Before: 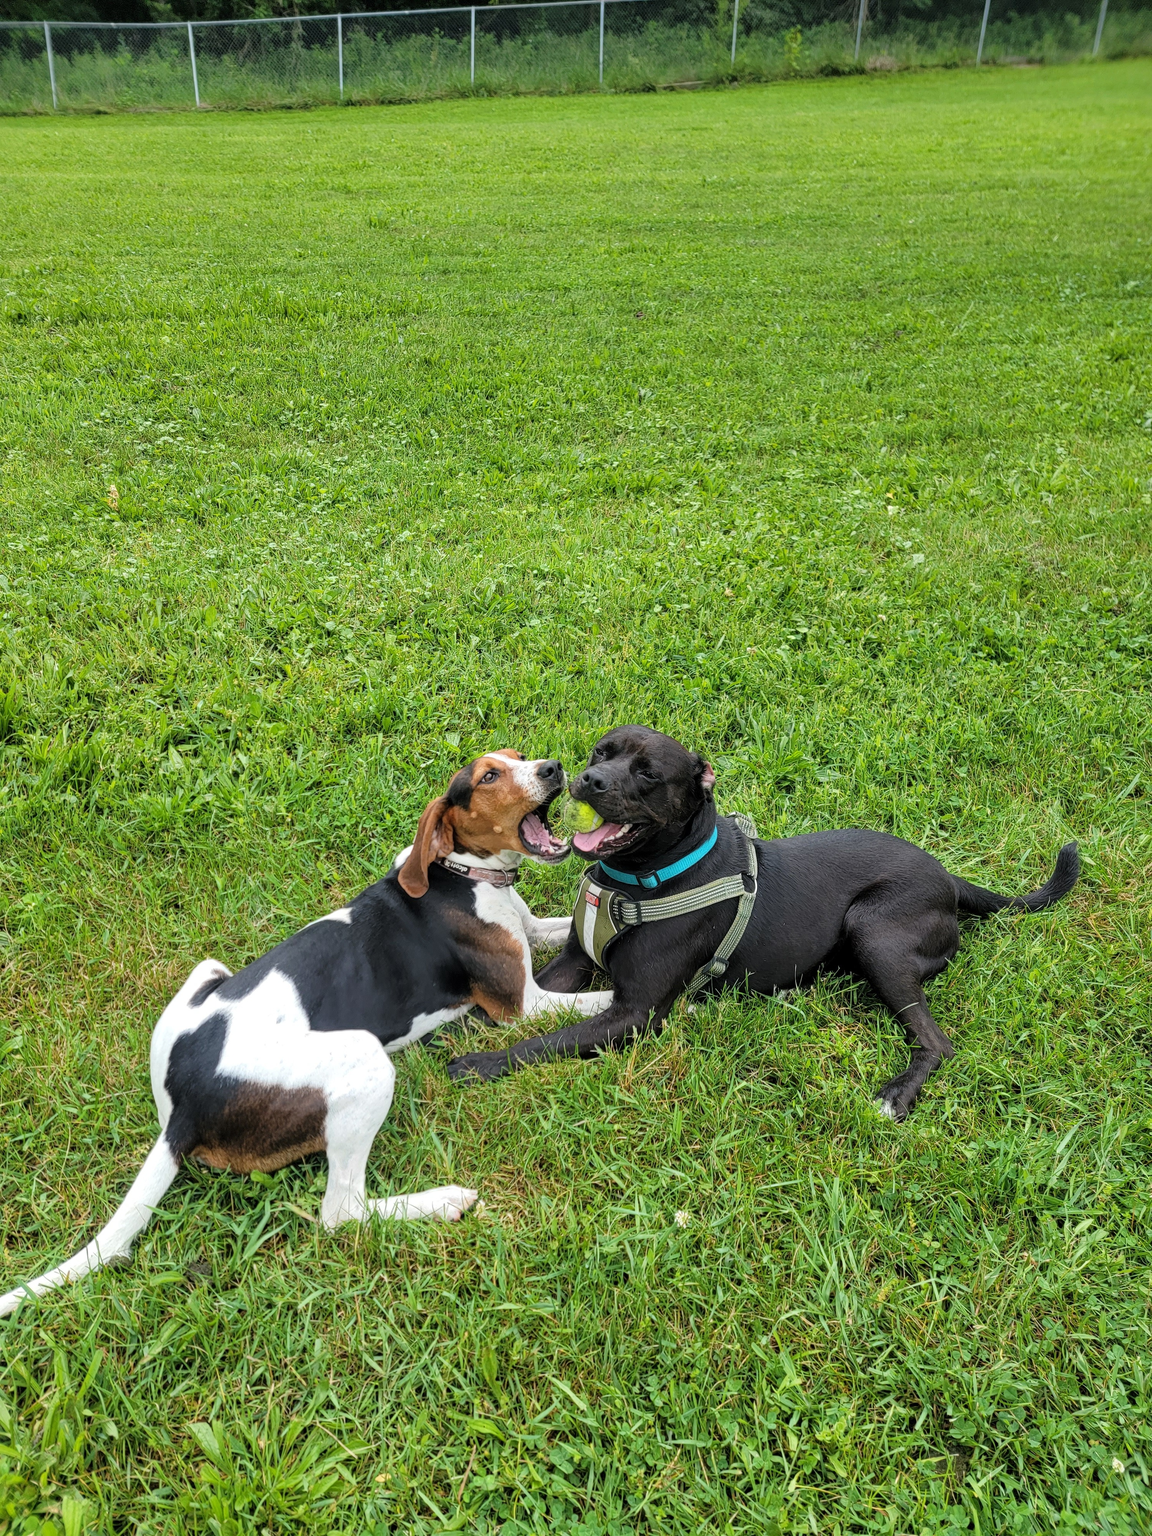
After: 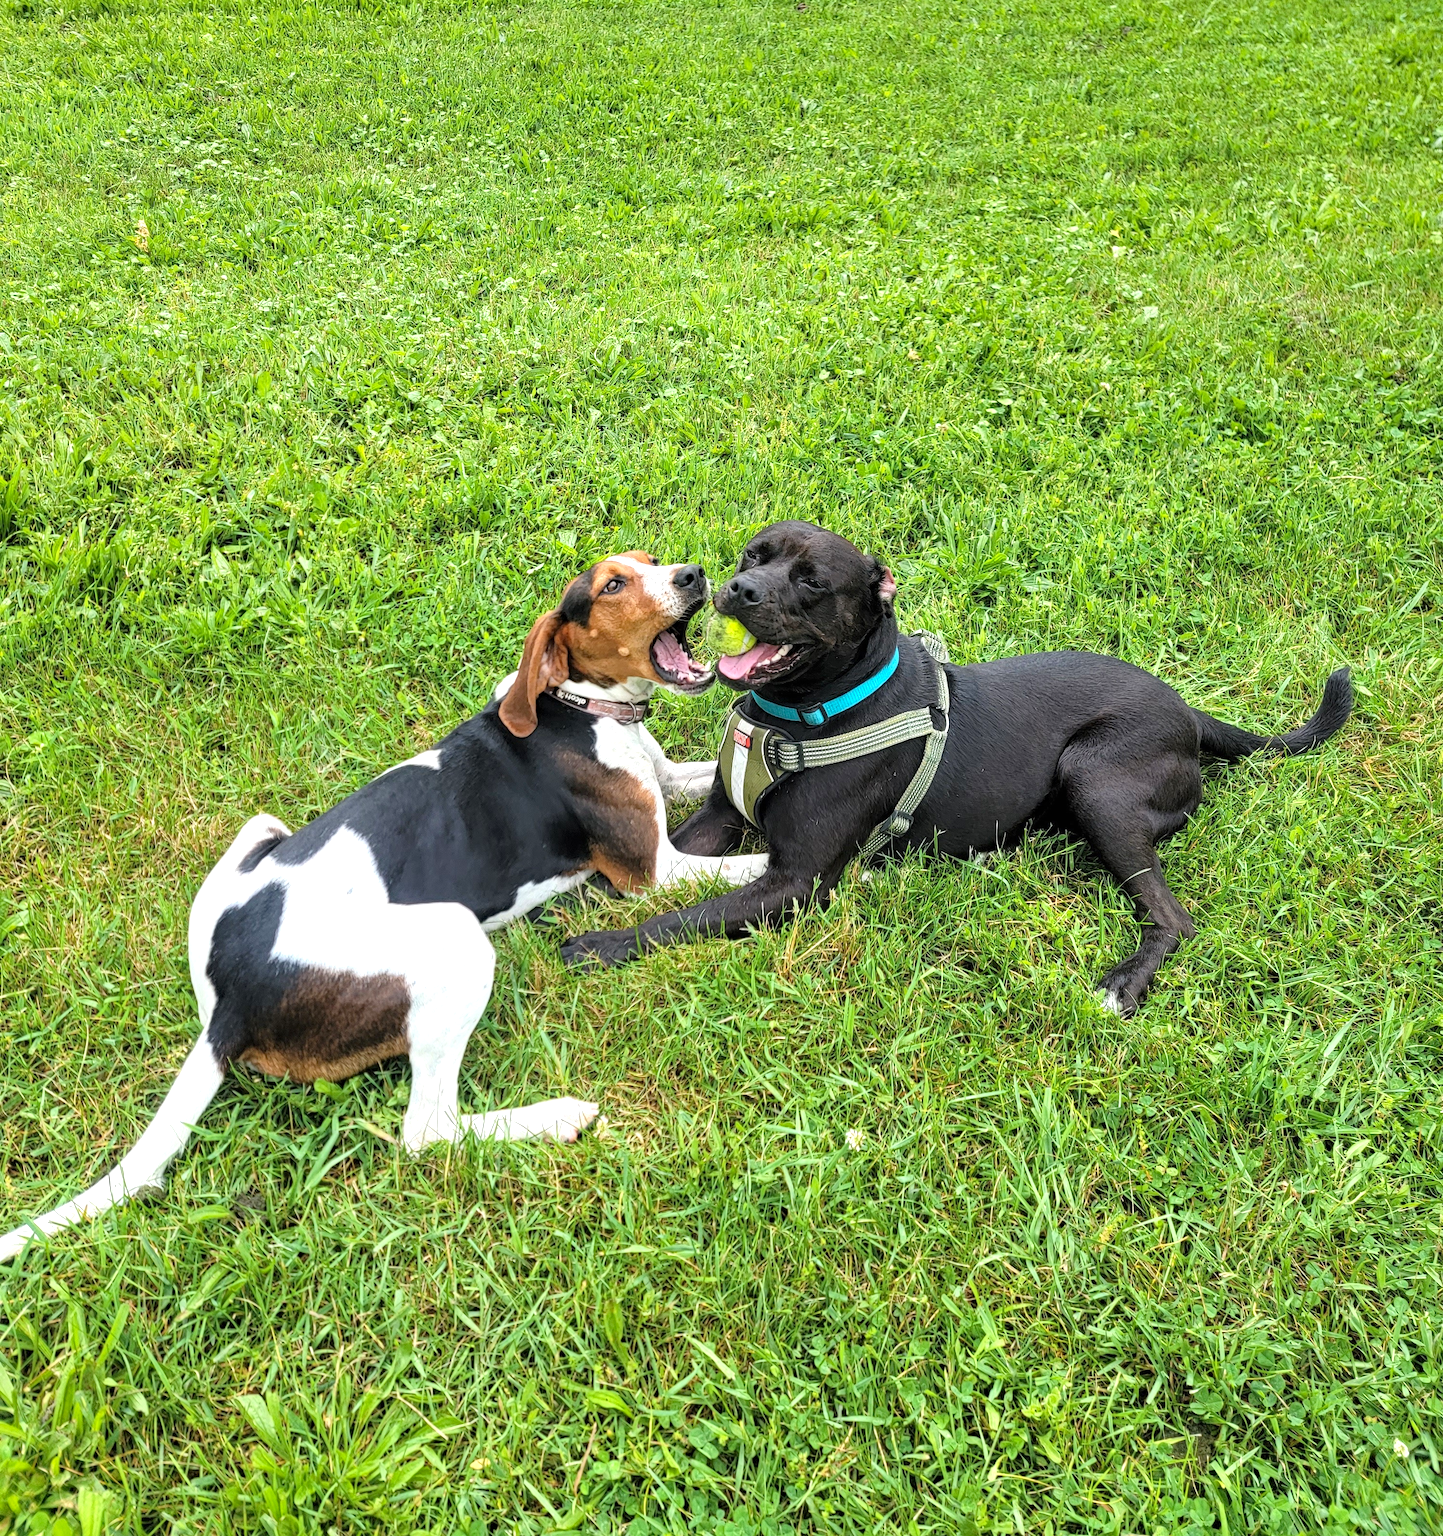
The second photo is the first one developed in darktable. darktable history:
crop and rotate: top 20.163%
exposure: black level correction 0, exposure 0.589 EV, compensate exposure bias true, compensate highlight preservation false
haze removal: compatibility mode true, adaptive false
